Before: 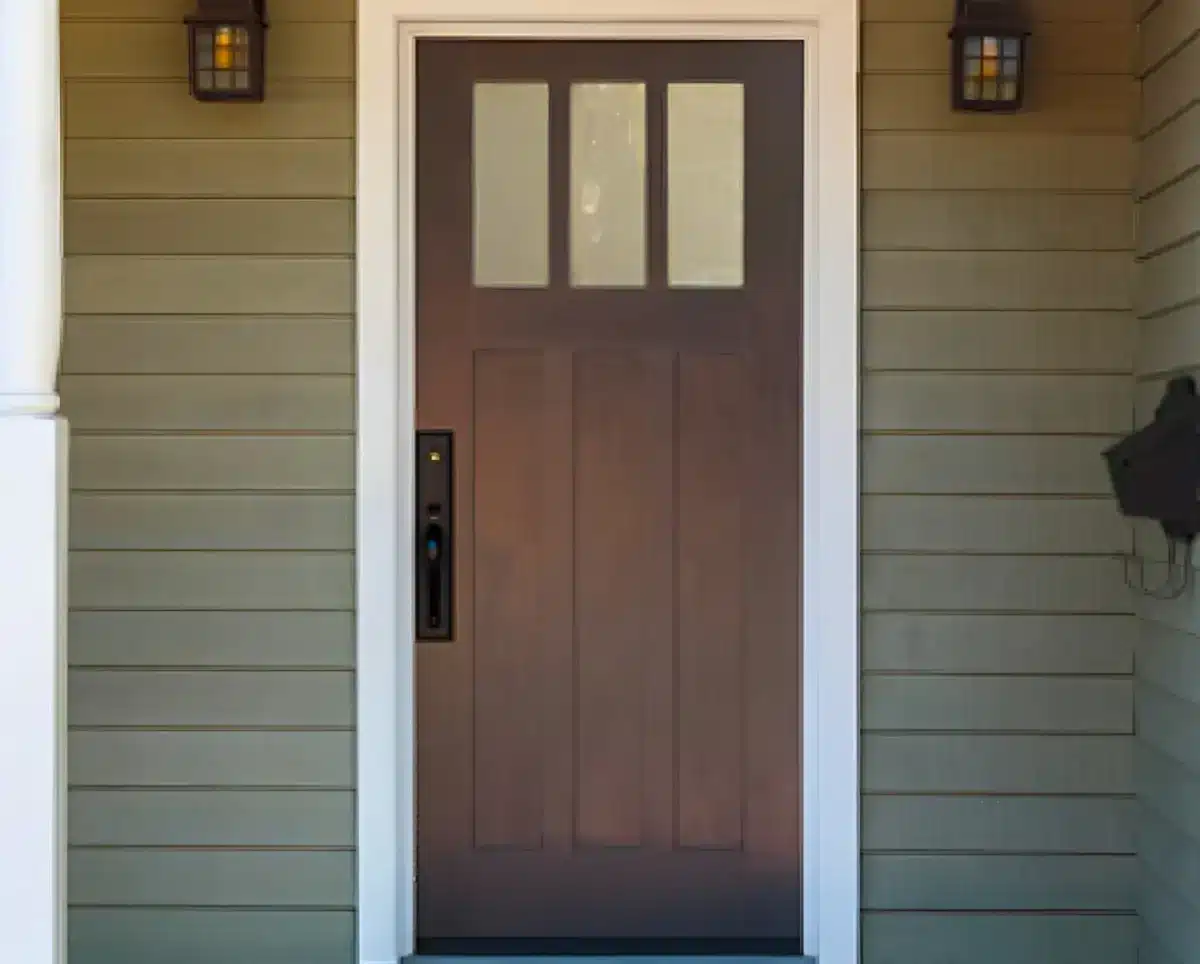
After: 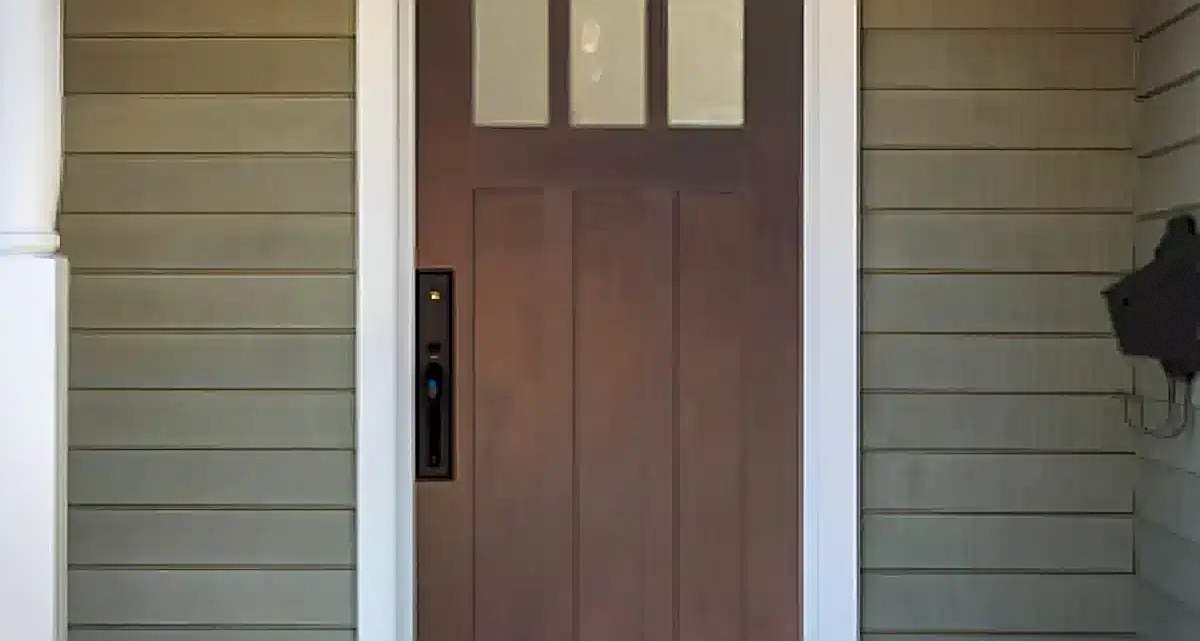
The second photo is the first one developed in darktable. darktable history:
crop: top 16.727%, bottom 16.727%
local contrast: mode bilateral grid, contrast 20, coarseness 50, detail 130%, midtone range 0.2
sharpen: on, module defaults
vignetting: fall-off start 91%, fall-off radius 39.39%, brightness -0.182, saturation -0.3, width/height ratio 1.219, shape 1.3, dithering 8-bit output, unbound false
